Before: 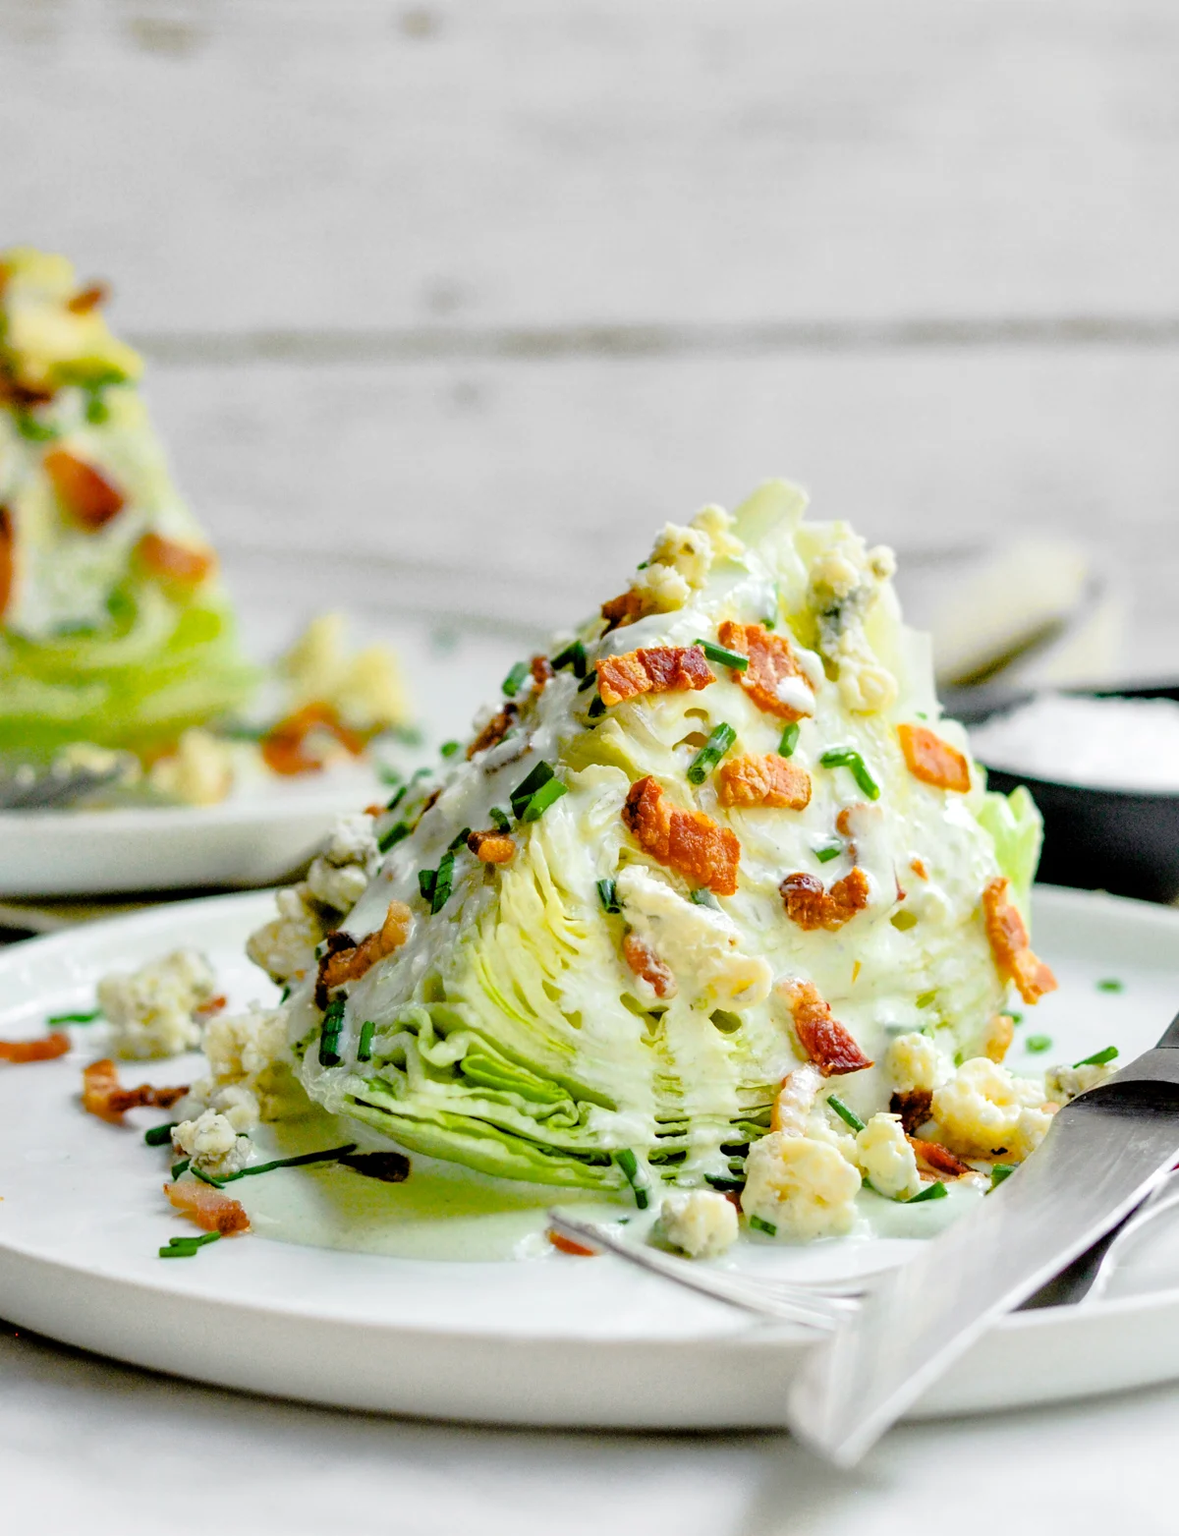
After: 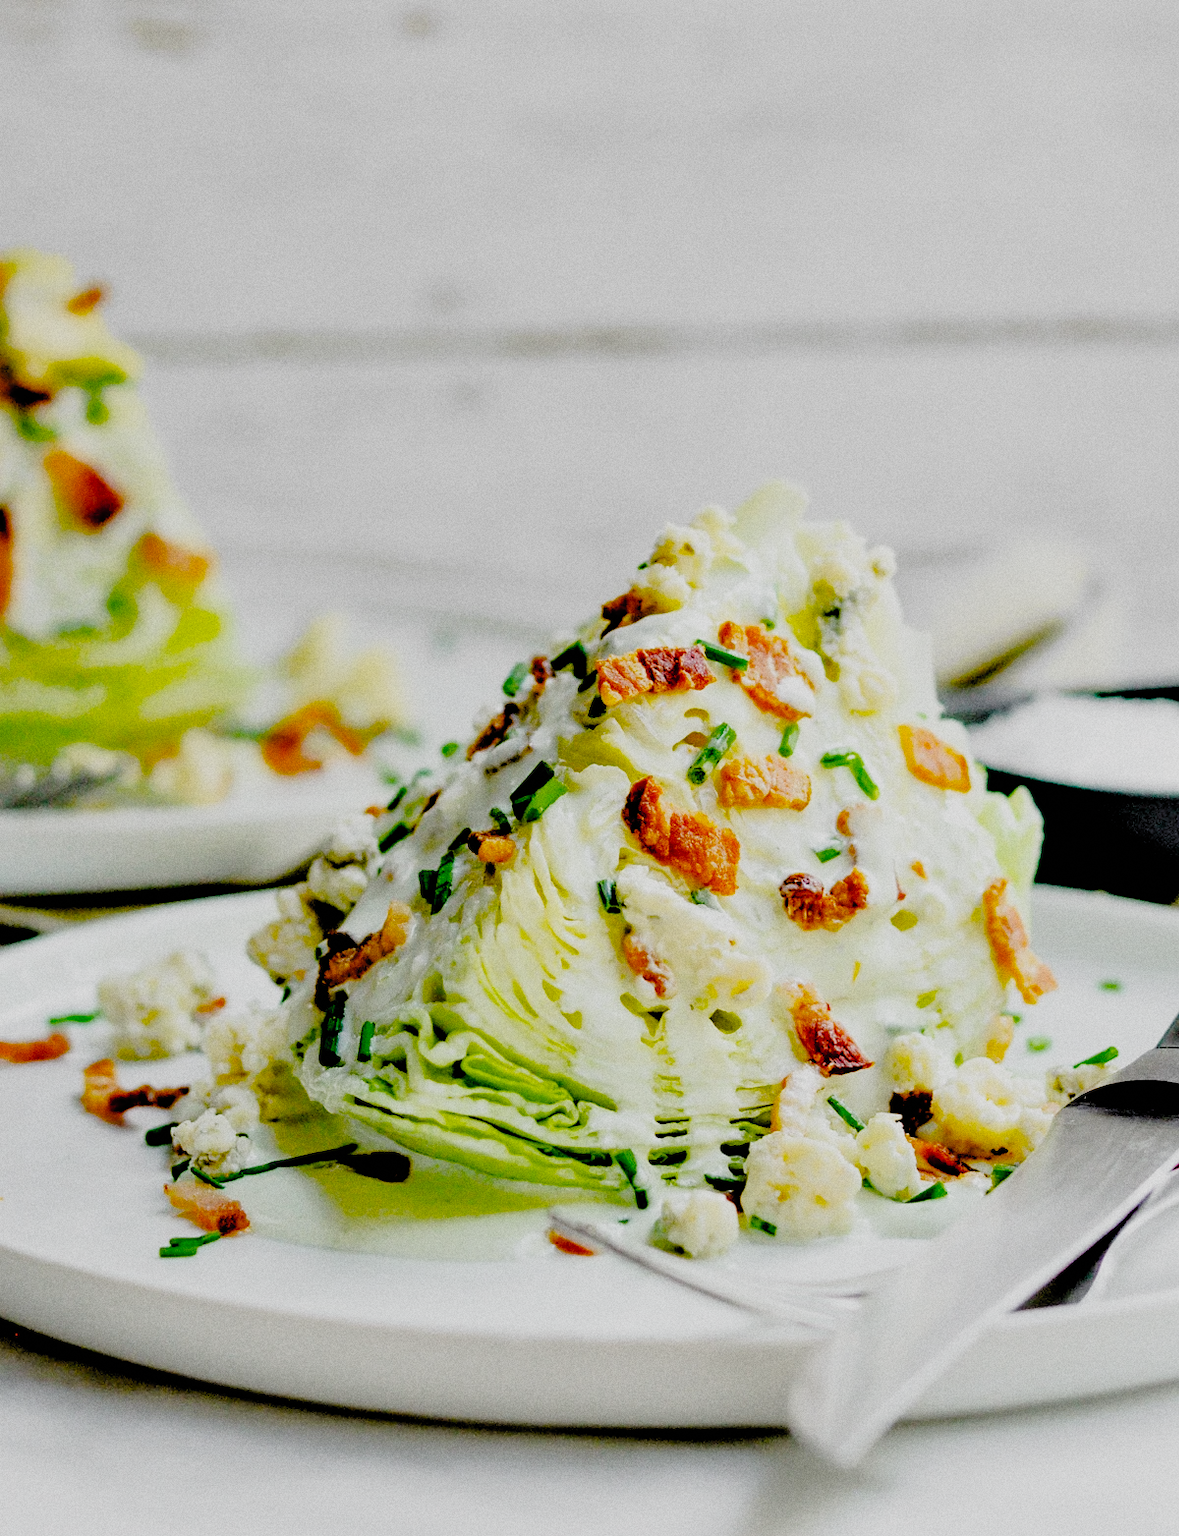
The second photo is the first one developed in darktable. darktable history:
filmic rgb: black relative exposure -2.85 EV, white relative exposure 4.56 EV, hardness 1.77, contrast 1.25, preserve chrominance no, color science v5 (2021)
grain: on, module defaults
